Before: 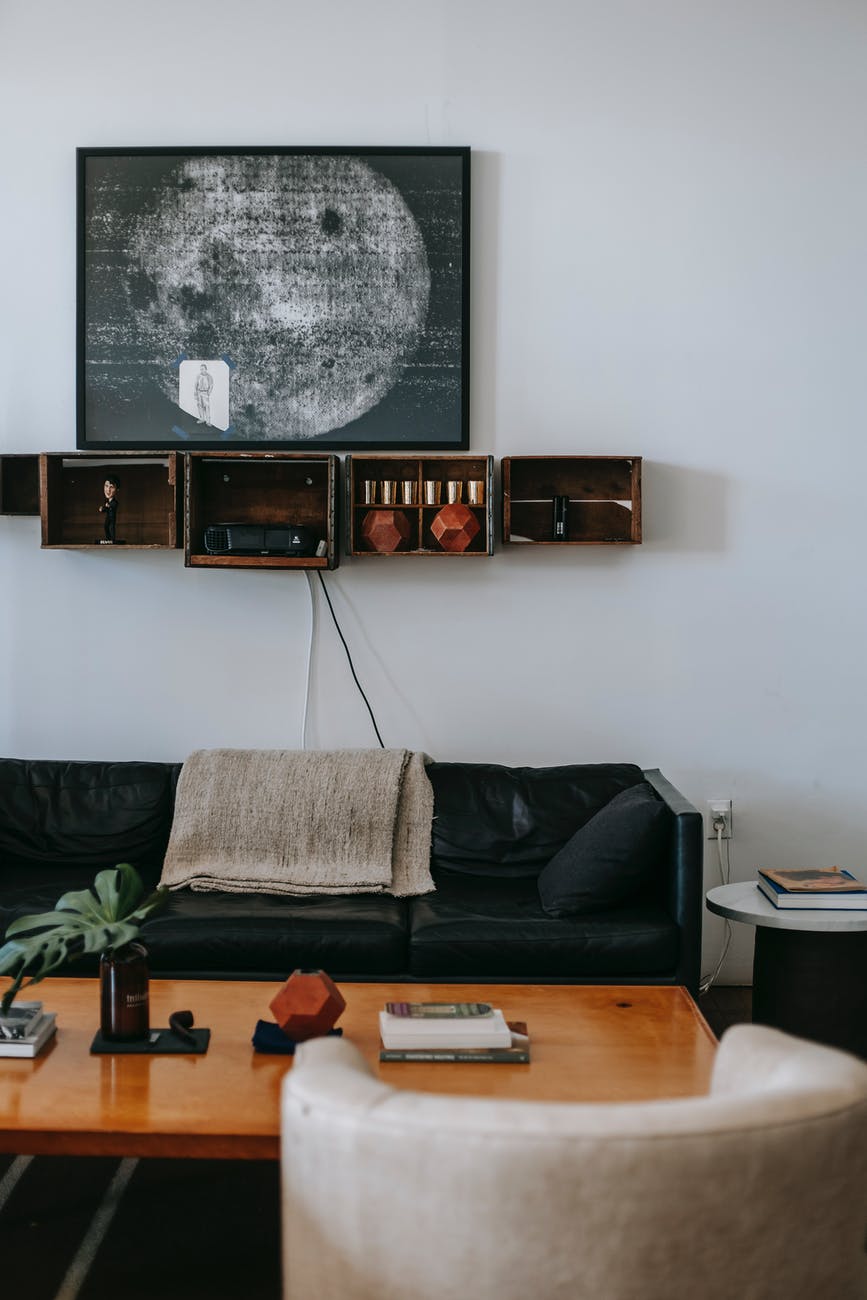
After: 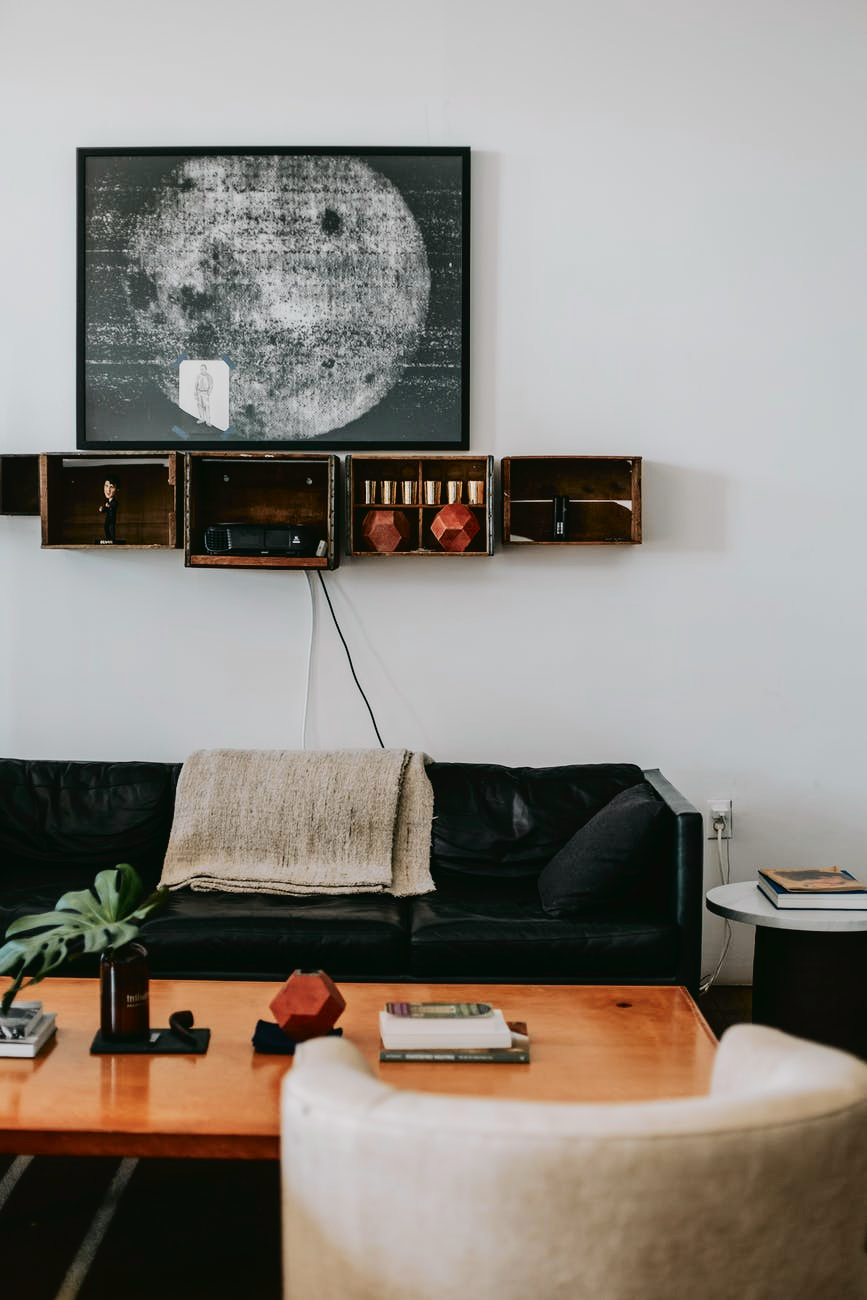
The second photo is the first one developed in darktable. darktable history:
tone curve: curves: ch0 [(0, 0.019) (0.066, 0.043) (0.189, 0.182) (0.359, 0.417) (0.485, 0.576) (0.656, 0.734) (0.851, 0.861) (0.997, 0.959)]; ch1 [(0, 0) (0.179, 0.123) (0.381, 0.36) (0.425, 0.41) (0.474, 0.472) (0.499, 0.501) (0.514, 0.517) (0.571, 0.584) (0.649, 0.677) (0.812, 0.856) (1, 1)]; ch2 [(0, 0) (0.246, 0.214) (0.421, 0.427) (0.459, 0.484) (0.5, 0.504) (0.518, 0.523) (0.529, 0.544) (0.56, 0.581) (0.617, 0.631) (0.744, 0.734) (0.867, 0.821) (0.993, 0.889)], color space Lab, independent channels, preserve colors none
